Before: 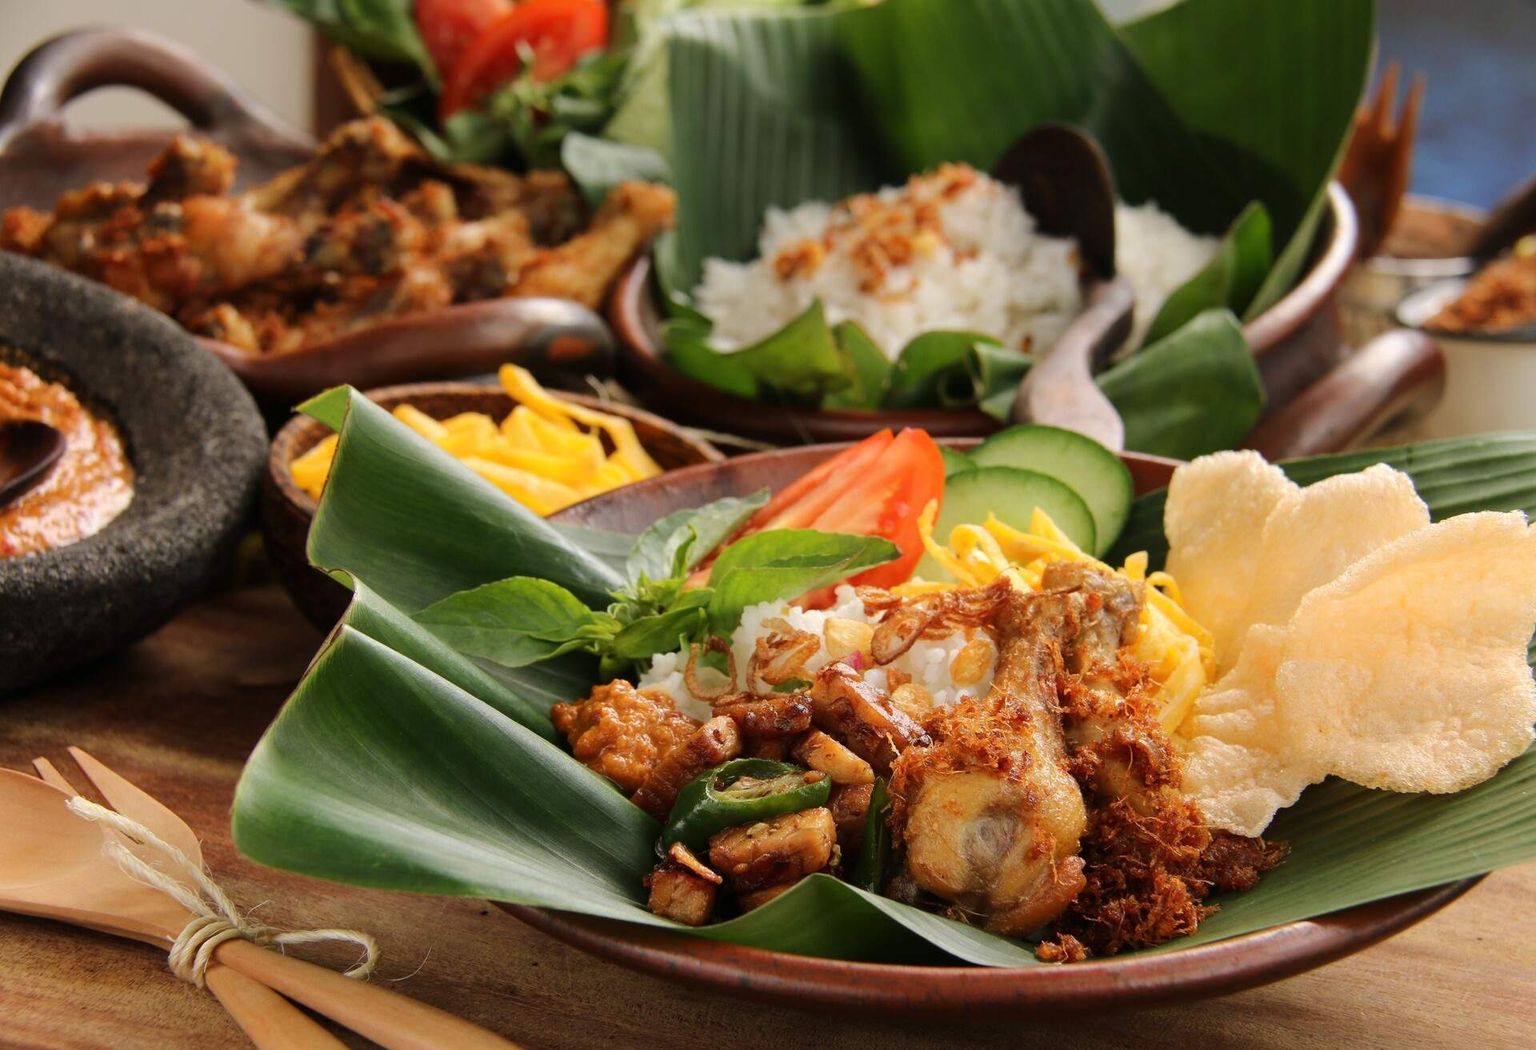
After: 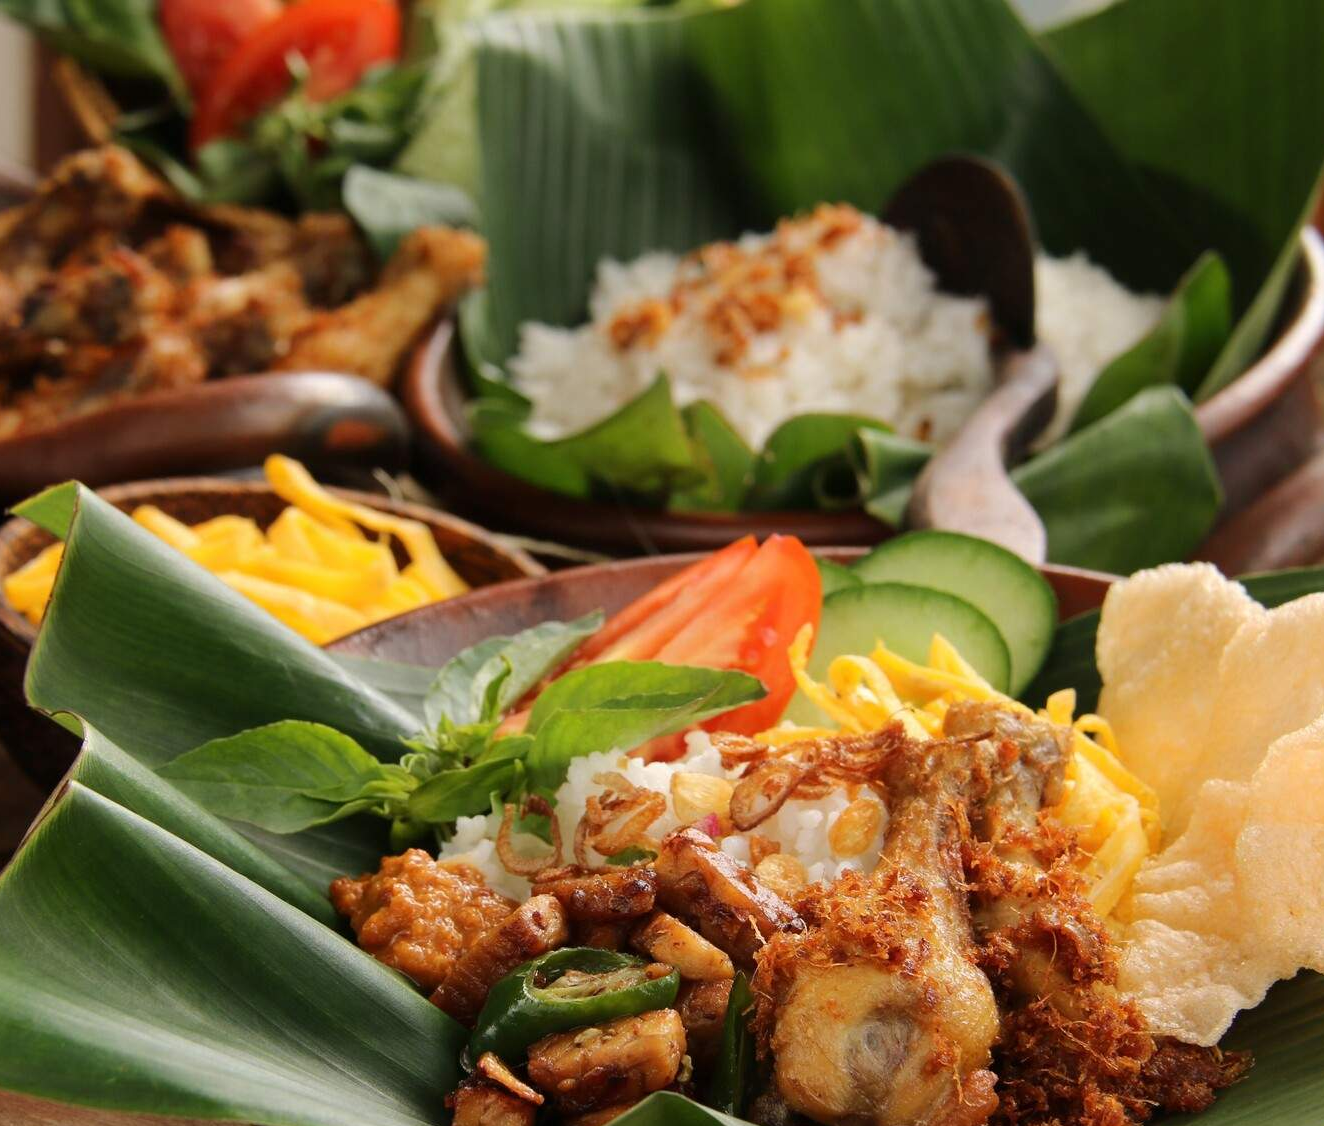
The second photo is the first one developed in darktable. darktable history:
crop: left 18.723%, right 12.289%, bottom 14.148%
